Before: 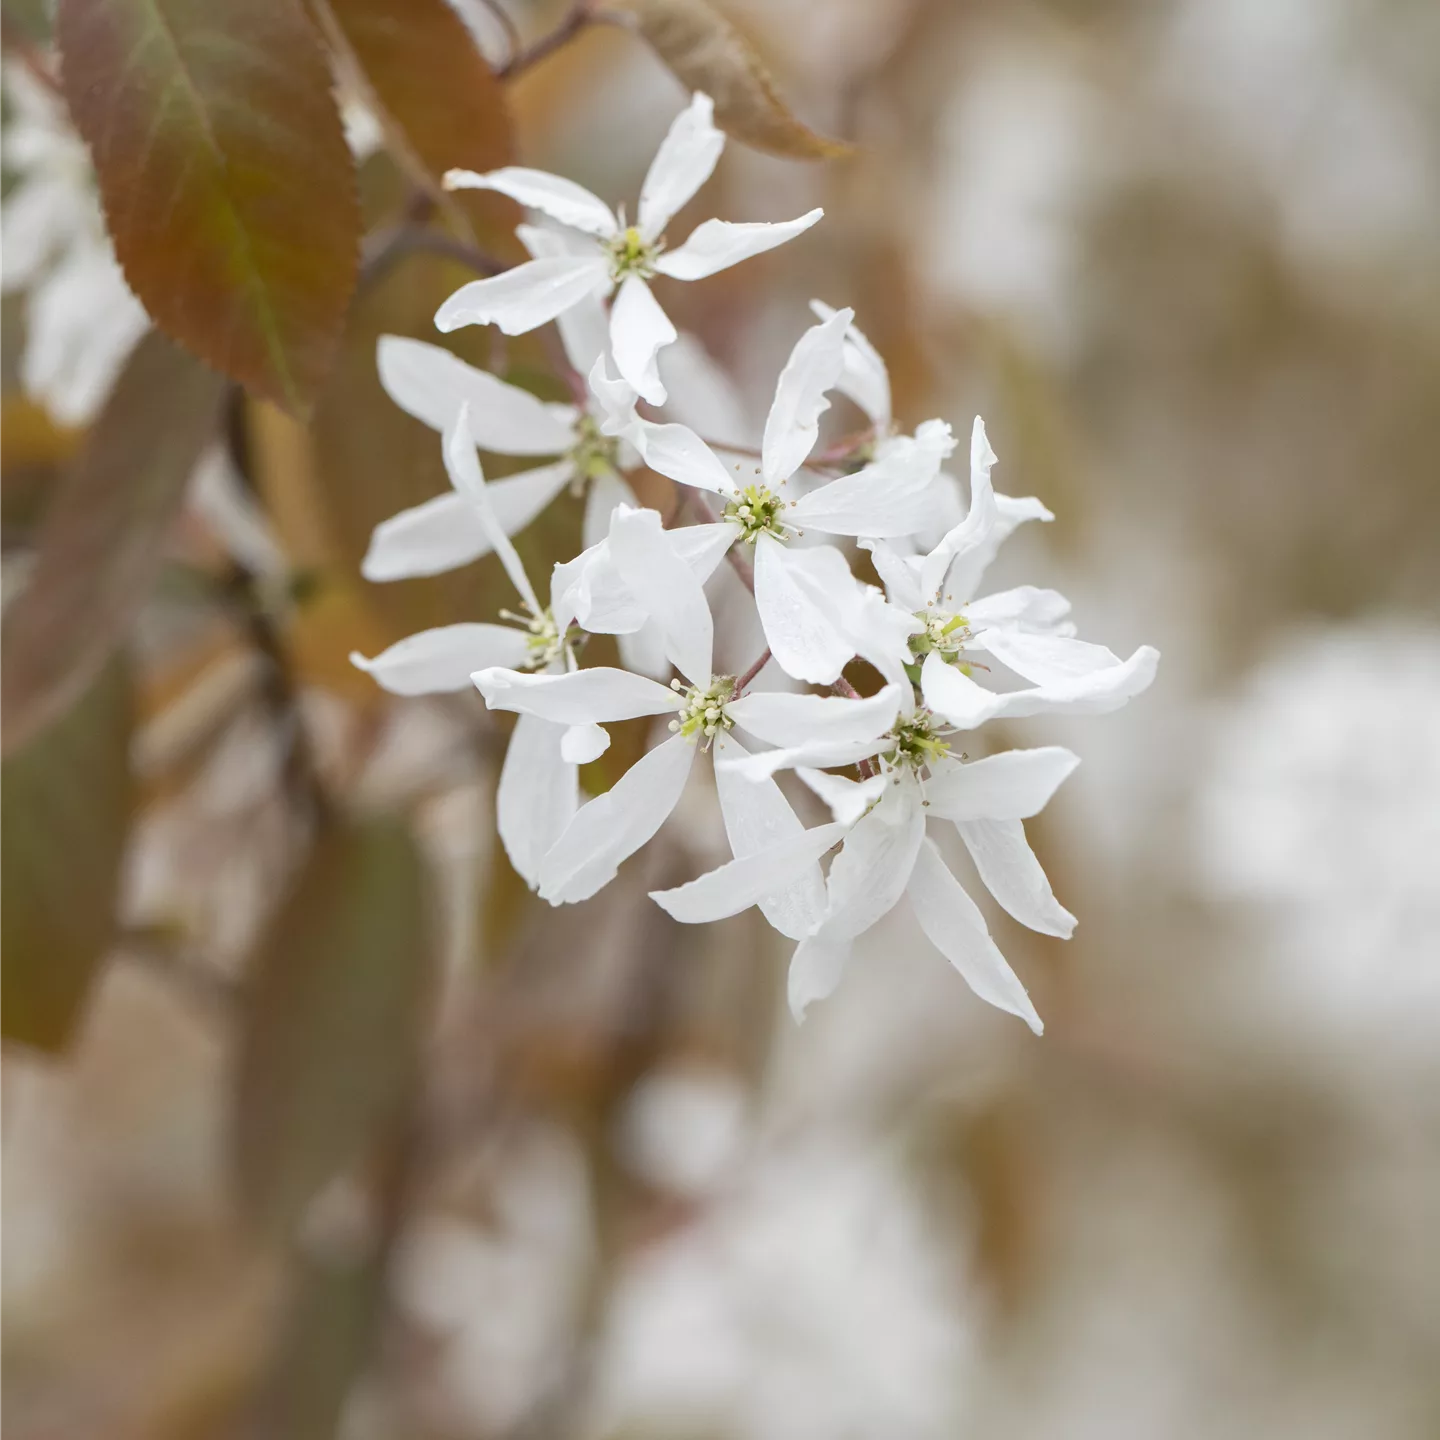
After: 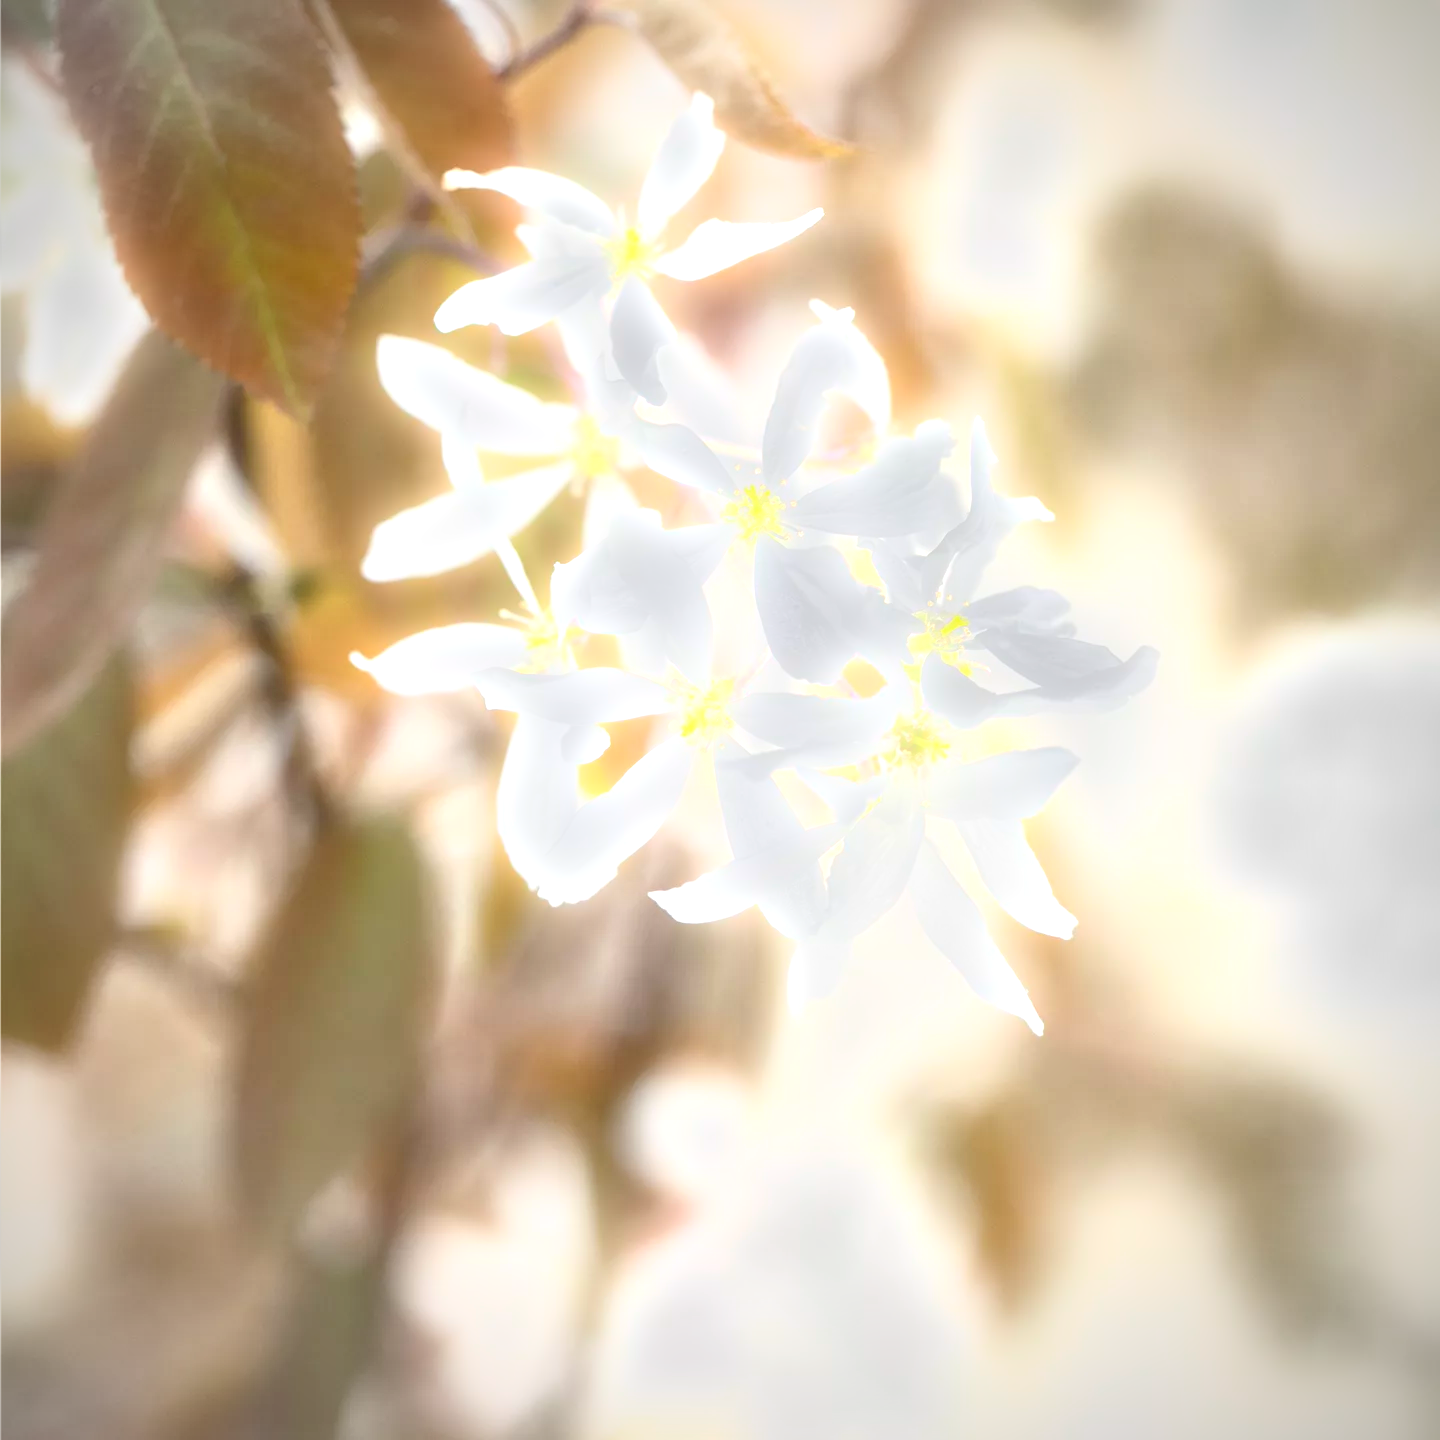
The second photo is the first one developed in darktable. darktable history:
bloom: size 5%, threshold 95%, strength 15%
exposure: black level correction 0, exposure 1.3 EV, compensate exposure bias true, compensate highlight preservation false
vignetting: fall-off radius 60%, automatic ratio true
